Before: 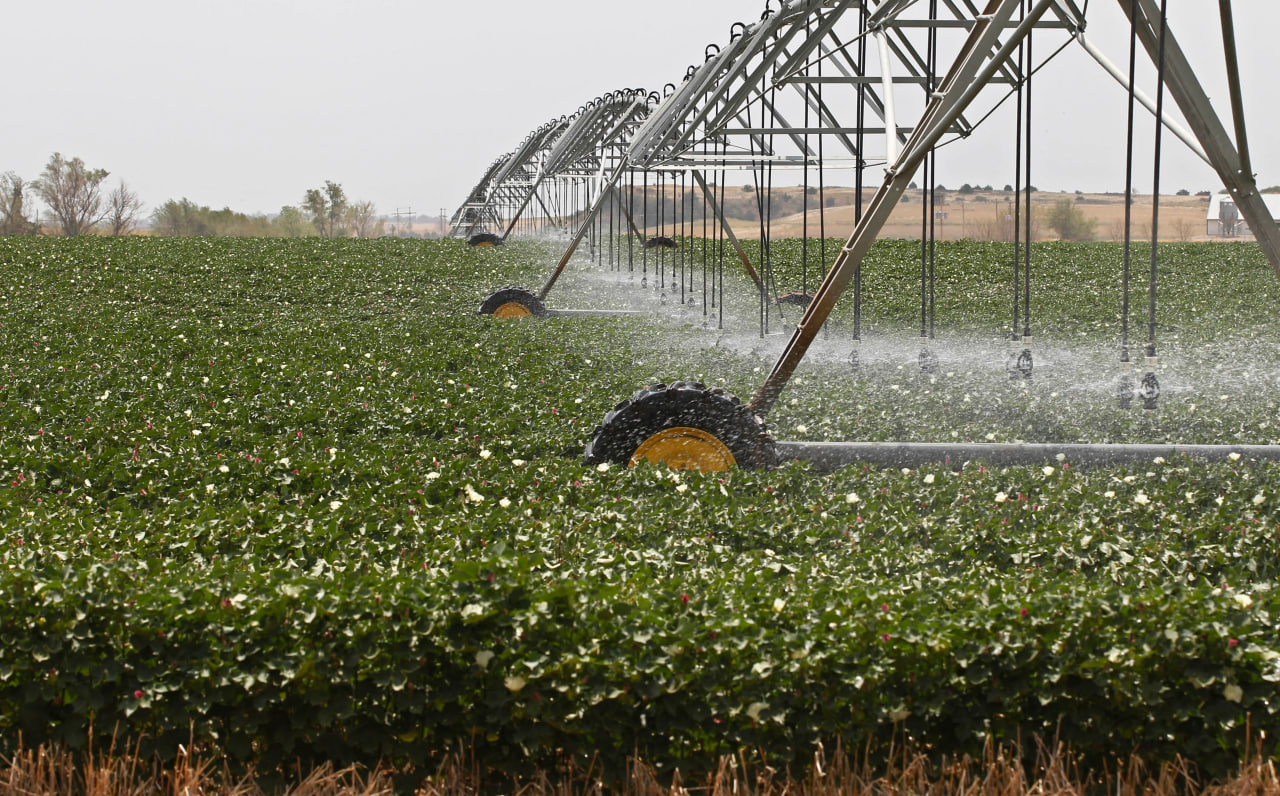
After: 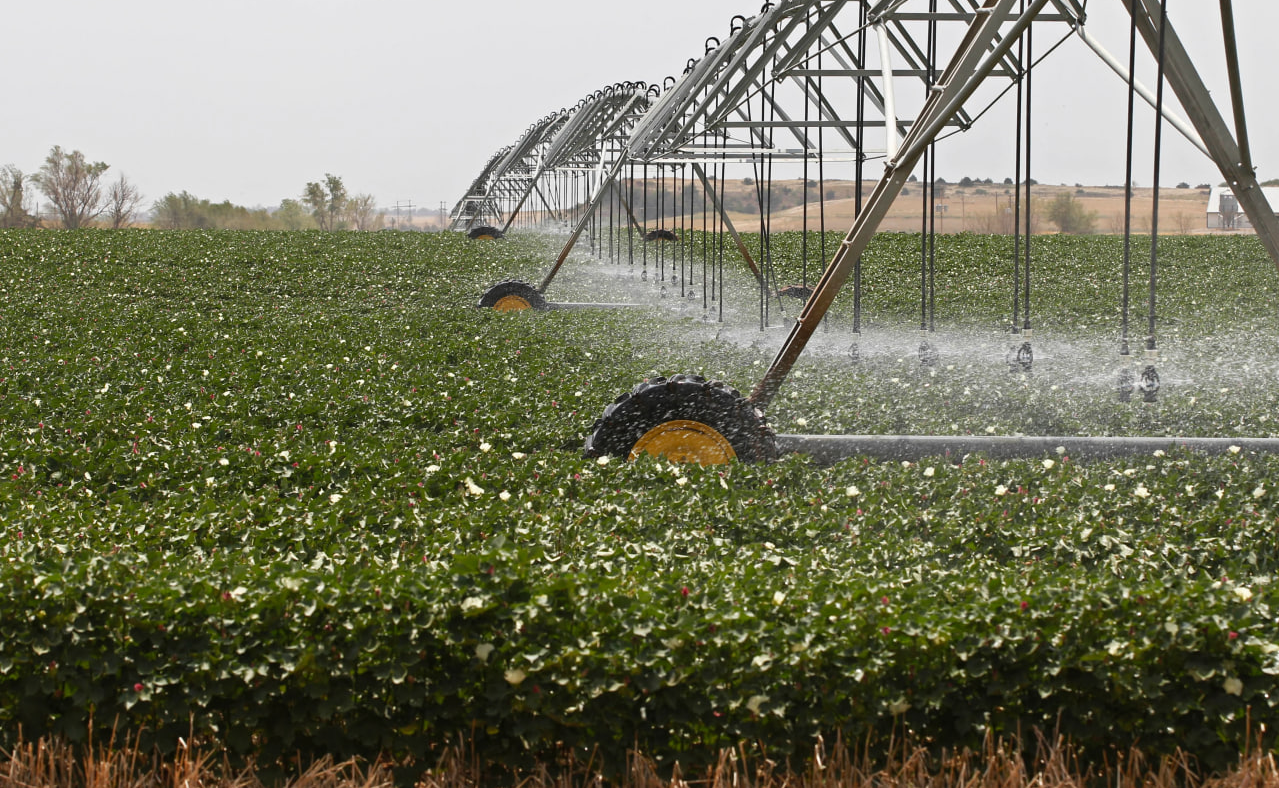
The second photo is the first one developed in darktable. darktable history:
crop: top 0.928%, right 0.064%
